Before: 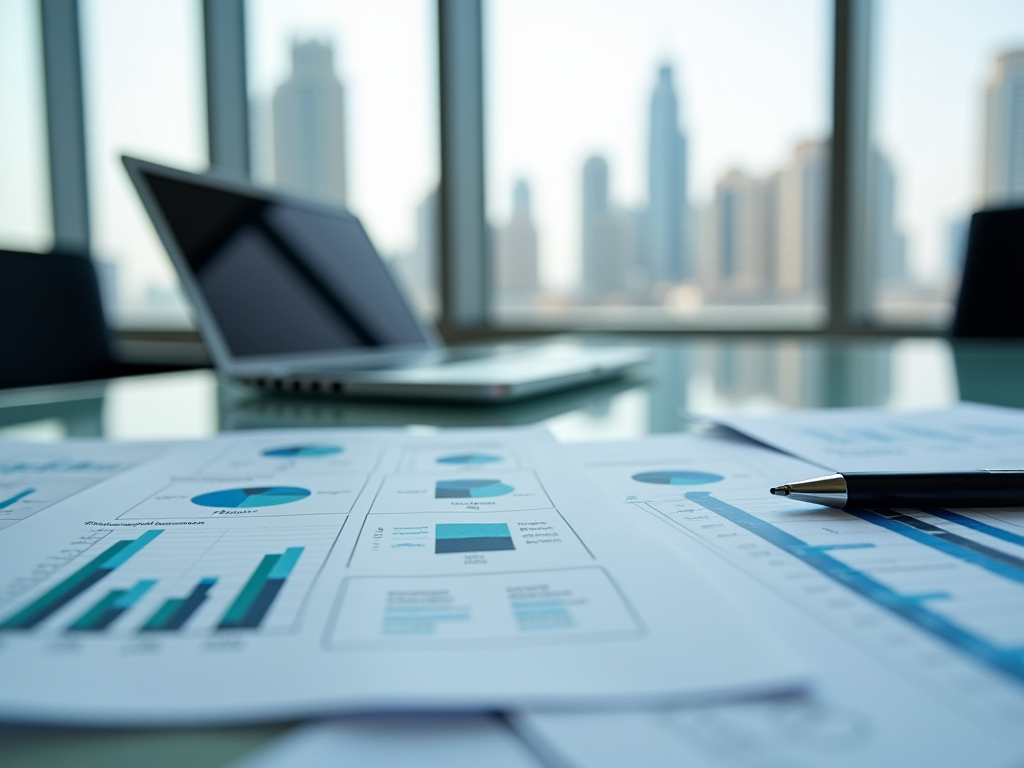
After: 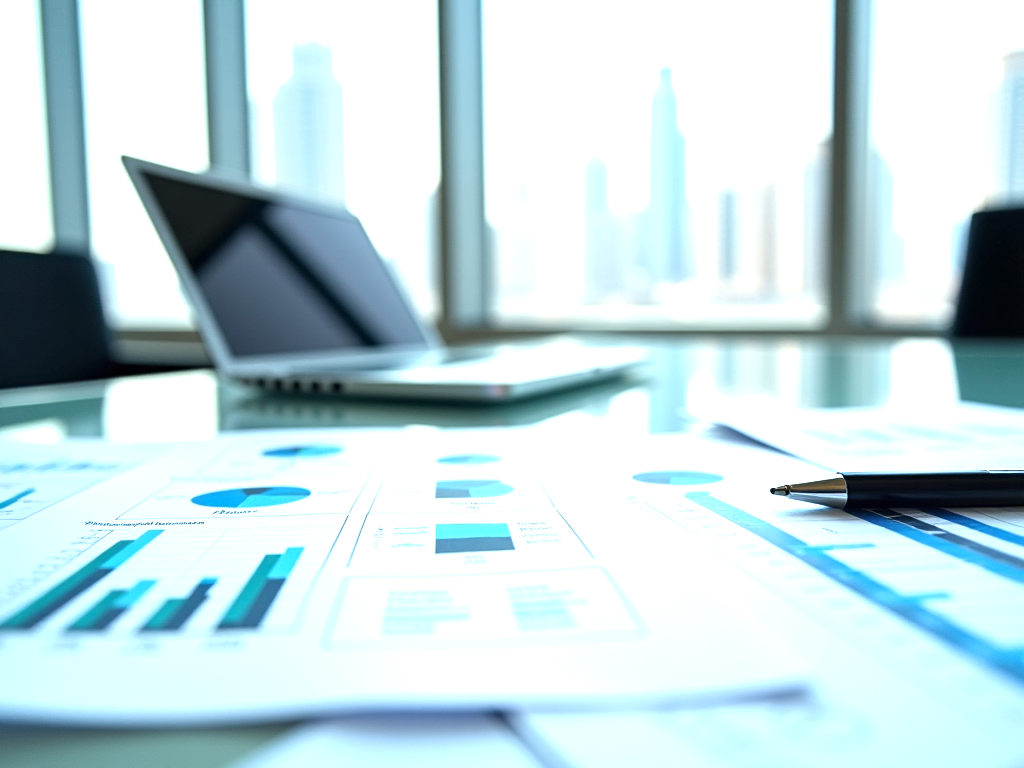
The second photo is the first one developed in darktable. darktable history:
exposure: exposure 1.274 EV, compensate exposure bias true, compensate highlight preservation false
